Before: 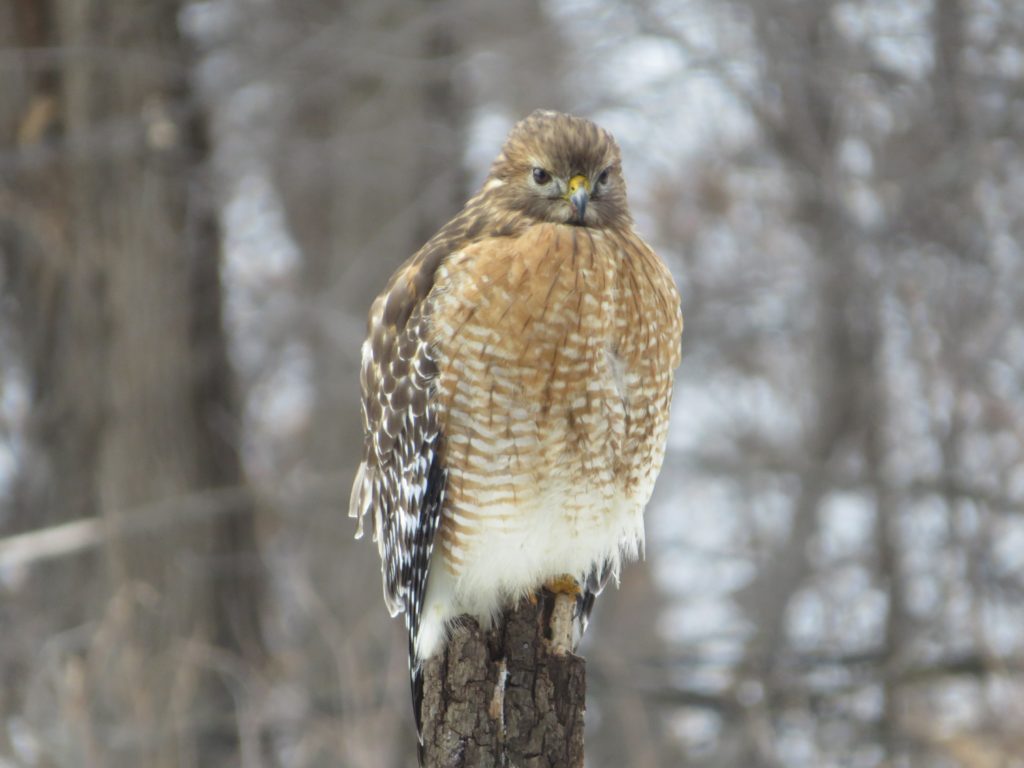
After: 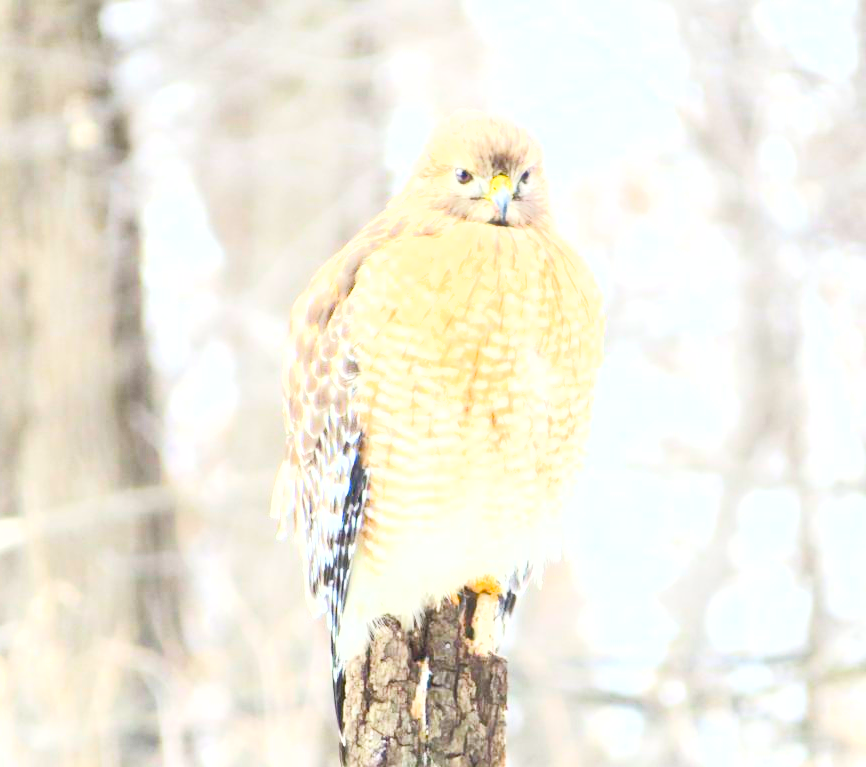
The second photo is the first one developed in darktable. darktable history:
exposure: black level correction 0, exposure 1.199 EV, compensate highlight preservation false
crop: left 7.628%, right 7.794%
color balance rgb: linear chroma grading › global chroma 9.714%, perceptual saturation grading › global saturation 35.067%, perceptual saturation grading › highlights -29.823%, perceptual saturation grading › shadows 35.37%
shadows and highlights: shadows -0.612, highlights 41.02
tone equalizer: -8 EV -0.74 EV, -7 EV -0.731 EV, -6 EV -0.562 EV, -5 EV -0.387 EV, -3 EV 0.37 EV, -2 EV 0.6 EV, -1 EV 0.693 EV, +0 EV 0.743 EV, edges refinement/feathering 500, mask exposure compensation -1.57 EV, preserve details no
levels: levels [0.072, 0.414, 0.976]
